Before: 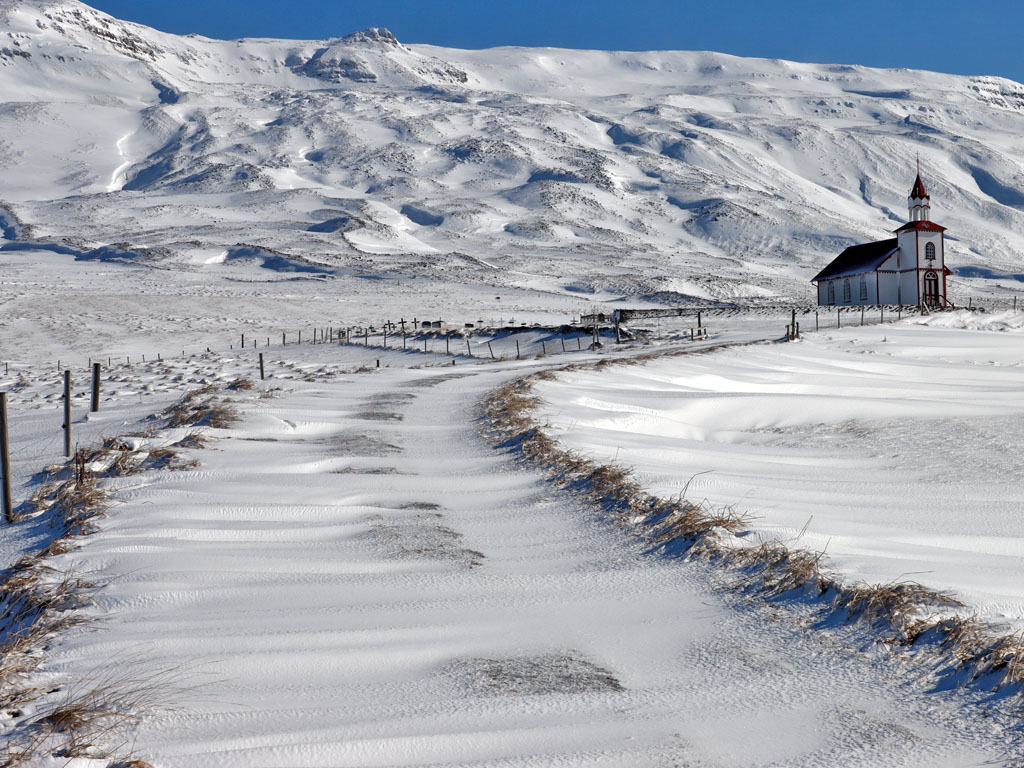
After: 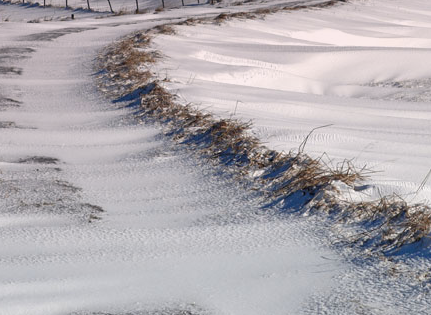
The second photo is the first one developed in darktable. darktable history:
graduated density: density 0.38 EV, hardness 21%, rotation -6.11°, saturation 32%
tone equalizer: on, module defaults
crop: left 37.221%, top 45.169%, right 20.63%, bottom 13.777%
